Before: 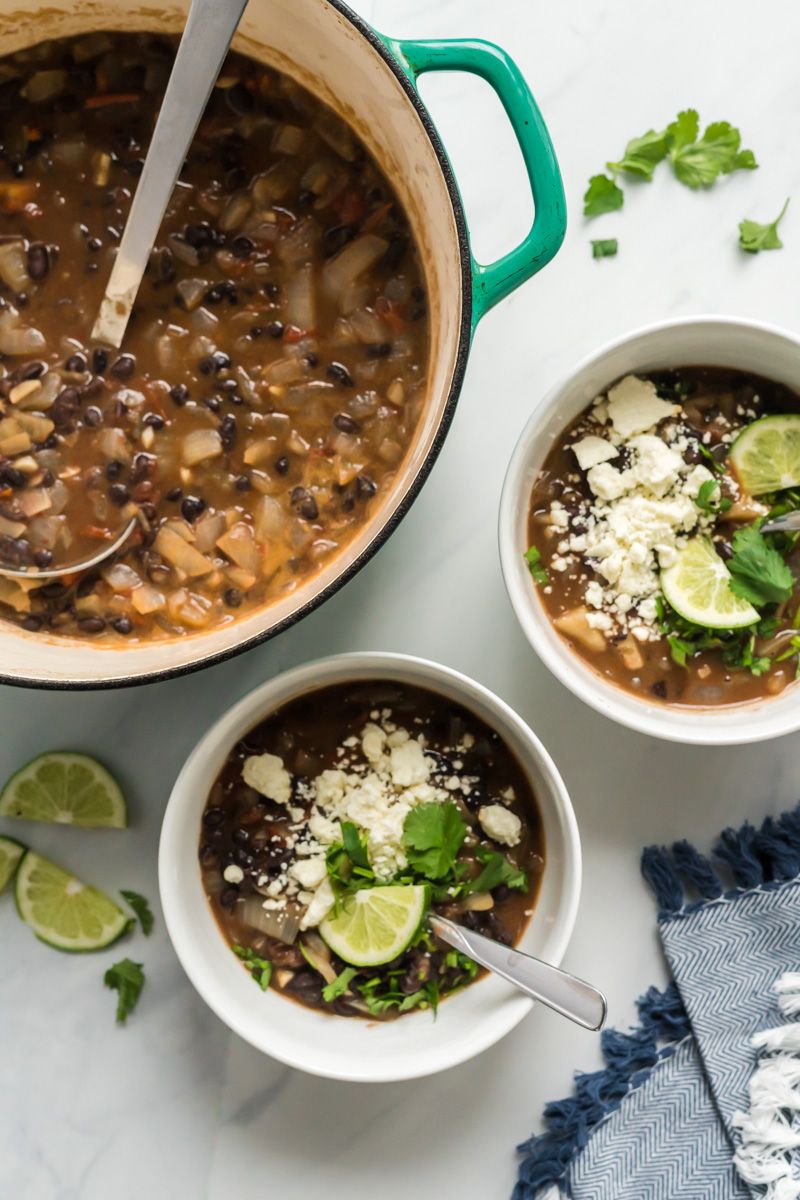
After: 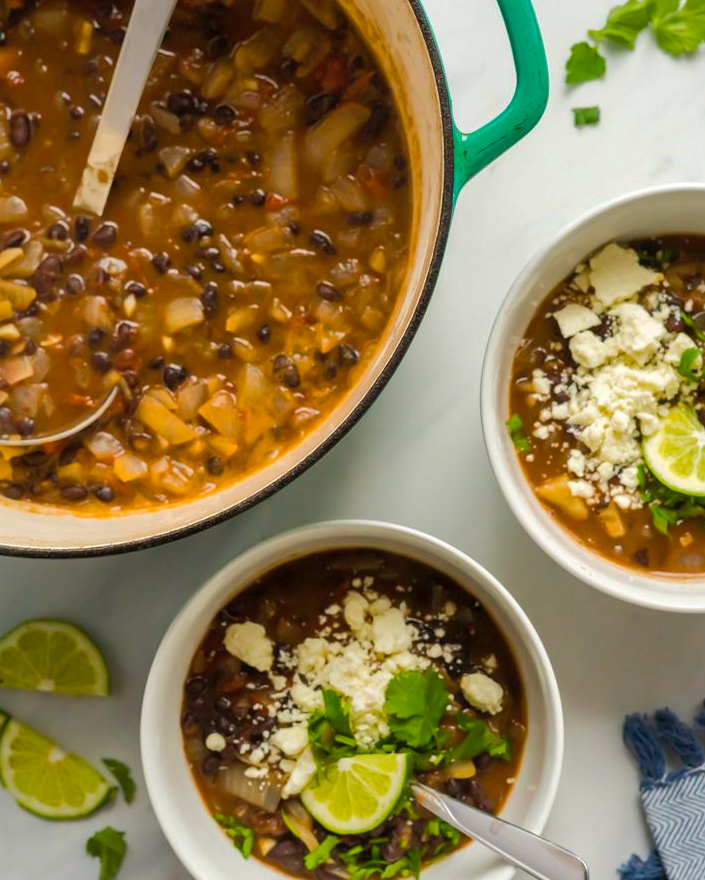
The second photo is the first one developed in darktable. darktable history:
color balance rgb: power › chroma 0.653%, power › hue 60°, linear chroma grading › global chroma 15.268%, perceptual saturation grading › global saturation 19.357%
crop and rotate: left 2.366%, top 11.041%, right 9.388%, bottom 15.607%
shadows and highlights: on, module defaults
